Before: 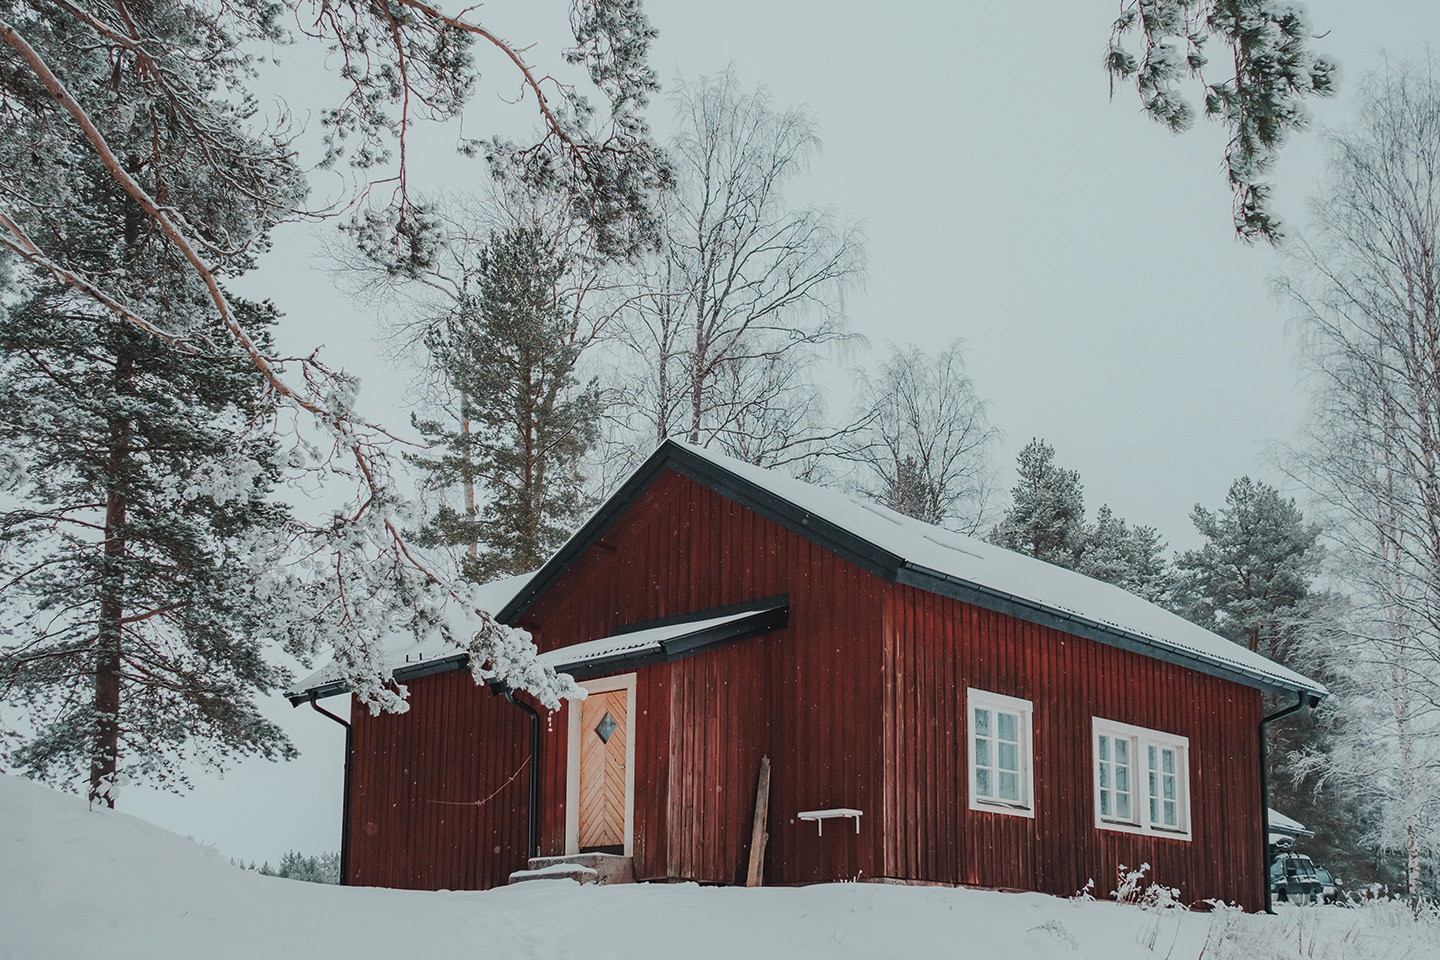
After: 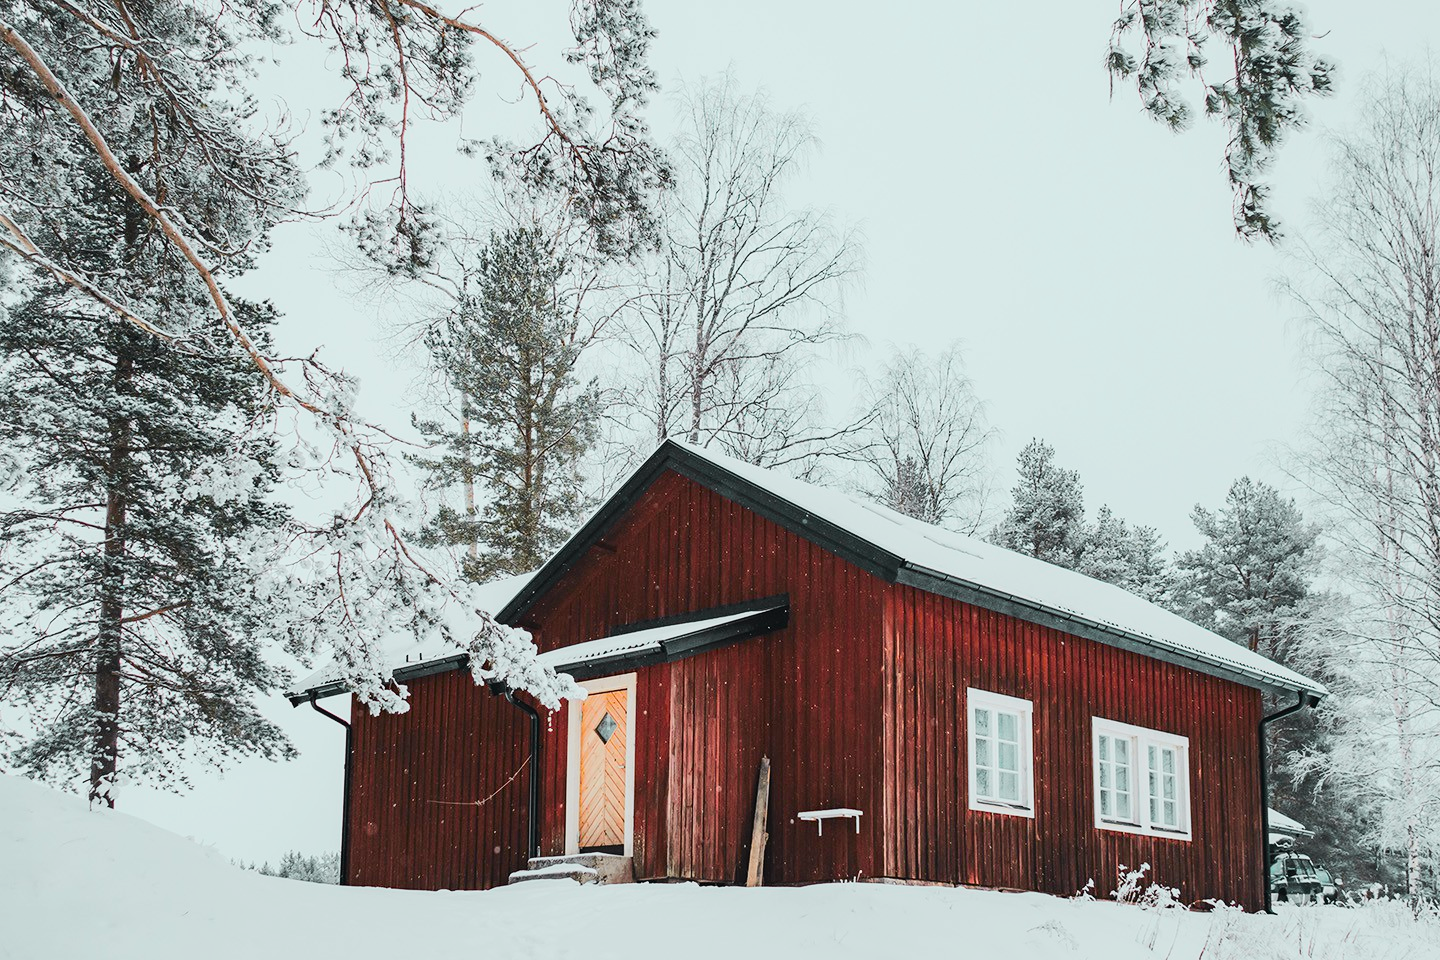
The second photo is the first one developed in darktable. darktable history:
tone curve: curves: ch0 [(0, 0) (0.11, 0.081) (0.256, 0.259) (0.398, 0.475) (0.498, 0.611) (0.65, 0.757) (0.835, 0.883) (1, 0.961)]; ch1 [(0, 0) (0.346, 0.307) (0.408, 0.369) (0.453, 0.457) (0.482, 0.479) (0.502, 0.498) (0.521, 0.51) (0.553, 0.554) (0.618, 0.65) (0.693, 0.727) (1, 1)]; ch2 [(0, 0) (0.366, 0.337) (0.434, 0.46) (0.485, 0.494) (0.5, 0.494) (0.511, 0.508) (0.537, 0.55) (0.579, 0.599) (0.621, 0.693) (1, 1)], color space Lab, independent channels, preserve colors none
exposure: exposure 0.406 EV, compensate highlight preservation false
